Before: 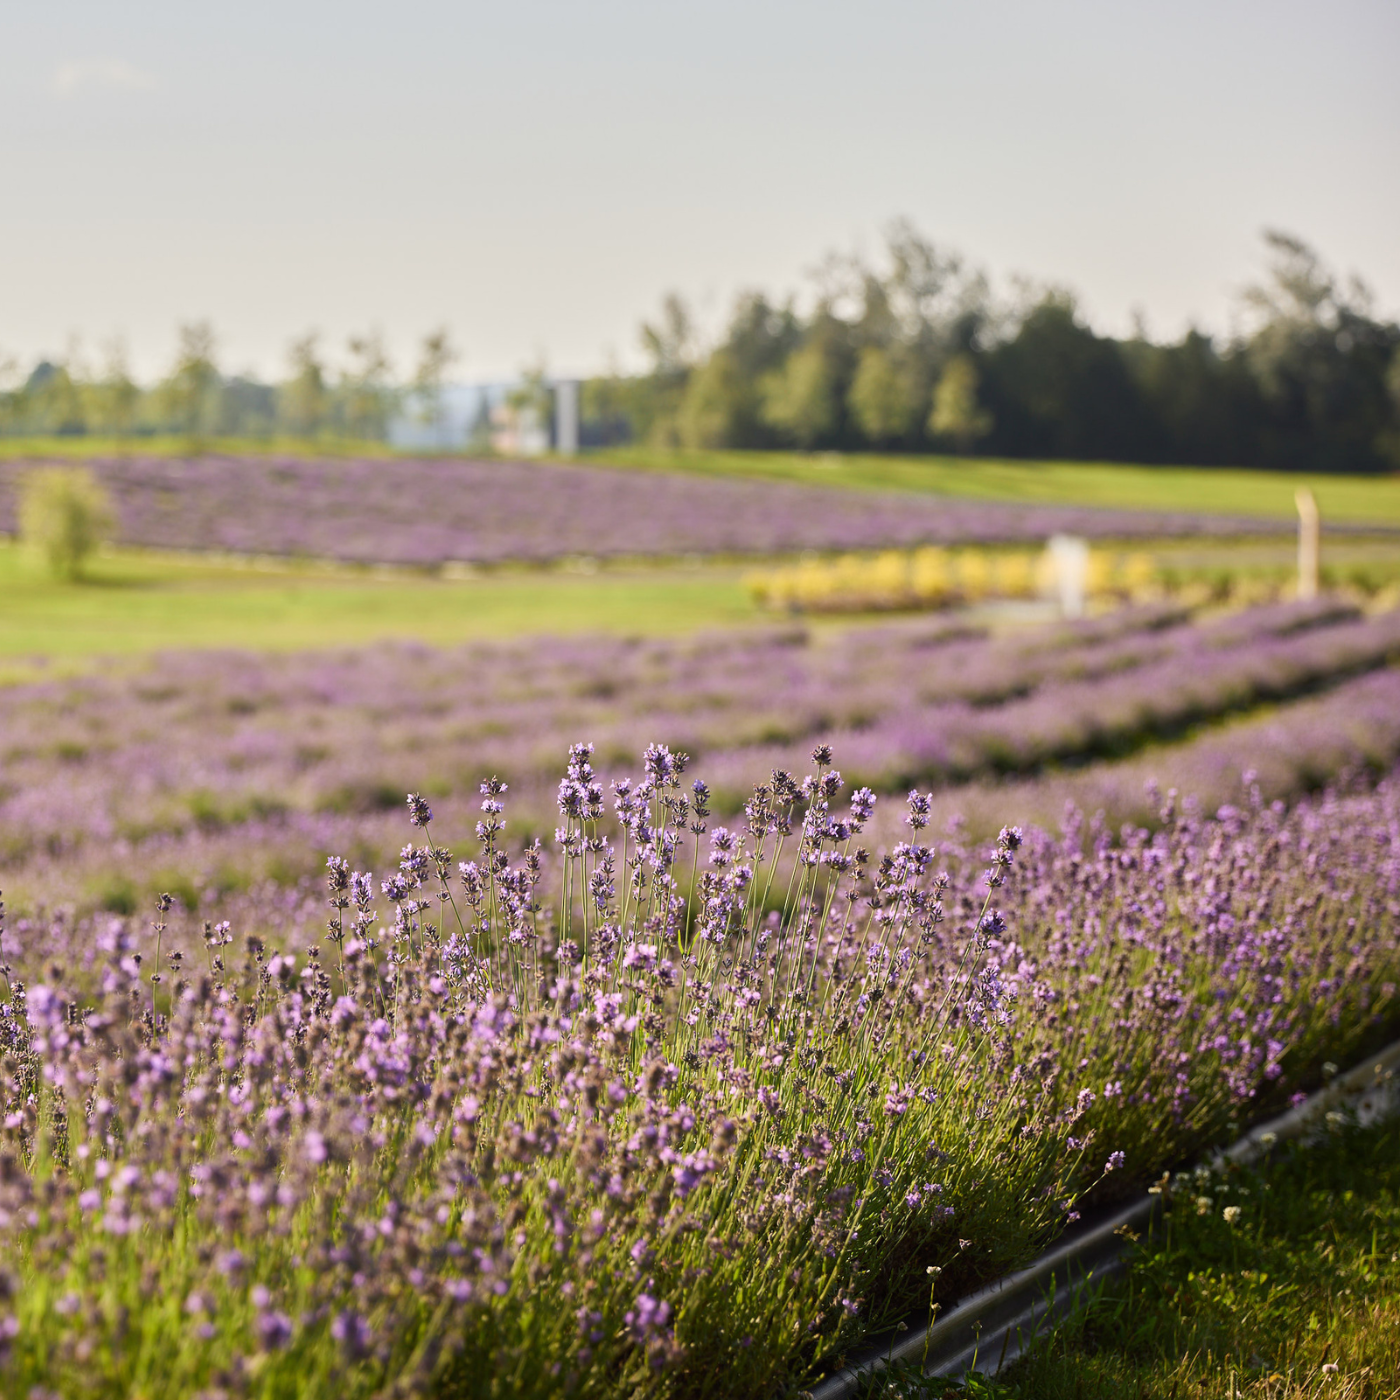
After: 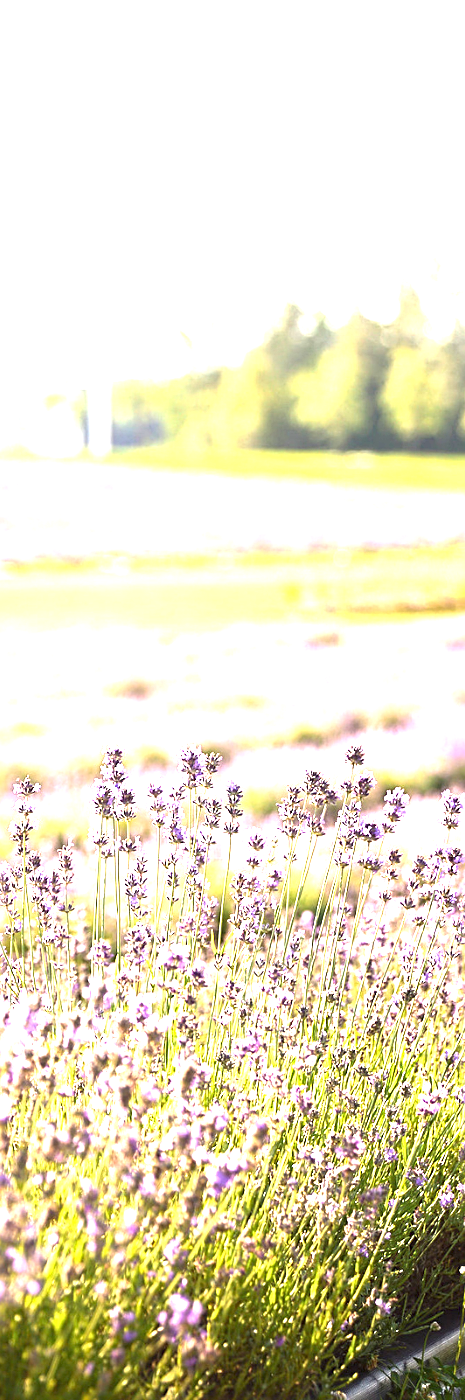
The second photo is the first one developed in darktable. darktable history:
sharpen: on, module defaults
crop: left 33.36%, right 33.36%
exposure: black level correction 0, exposure 2.327 EV, compensate exposure bias true, compensate highlight preservation false
